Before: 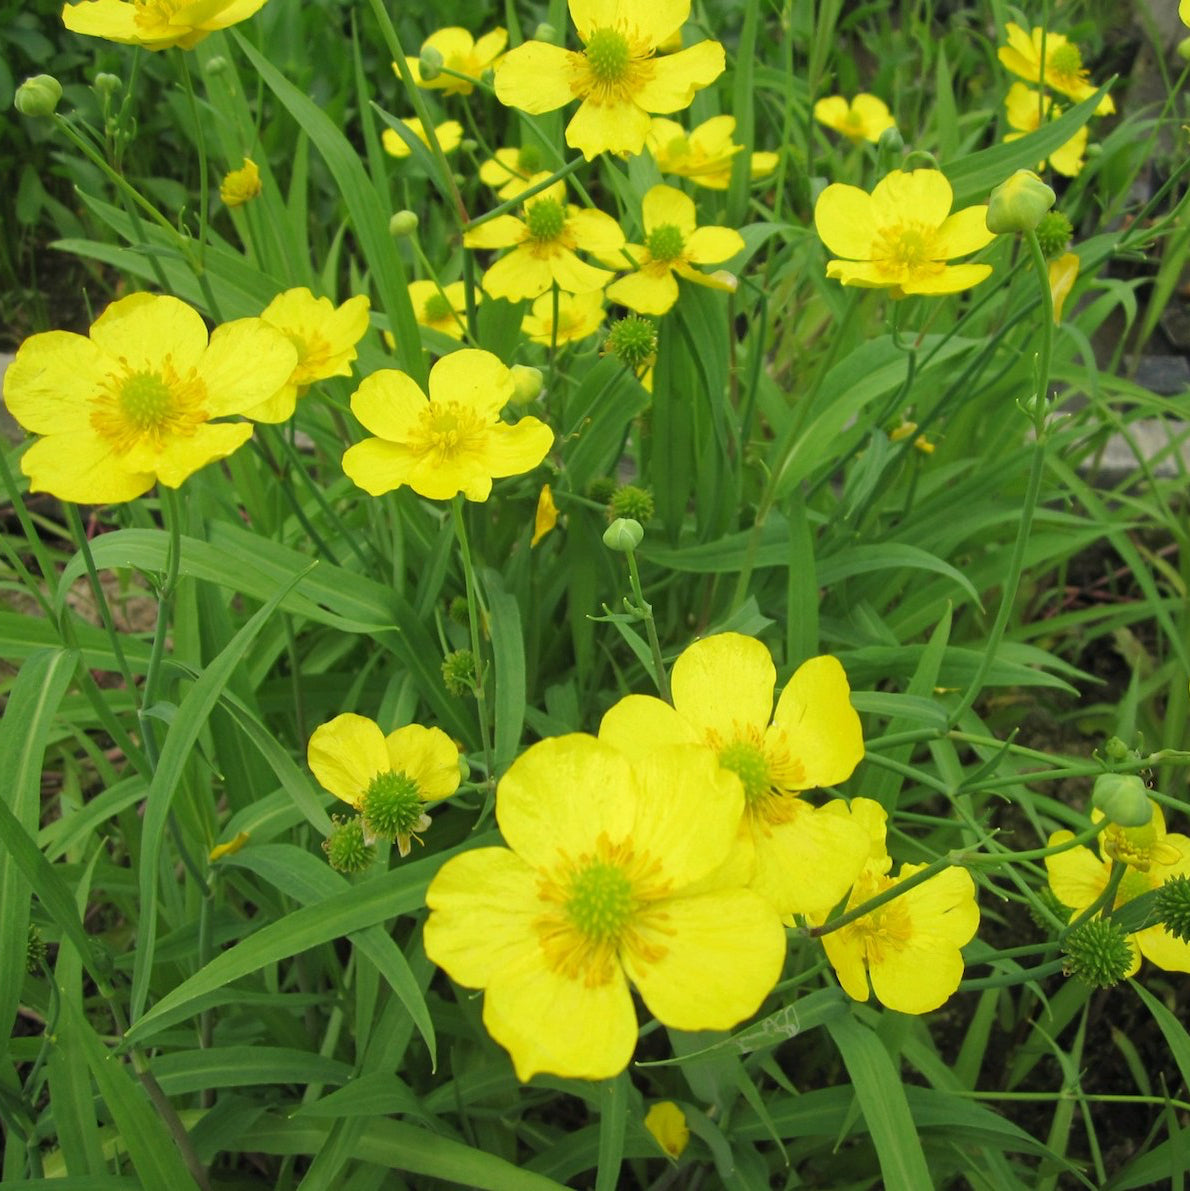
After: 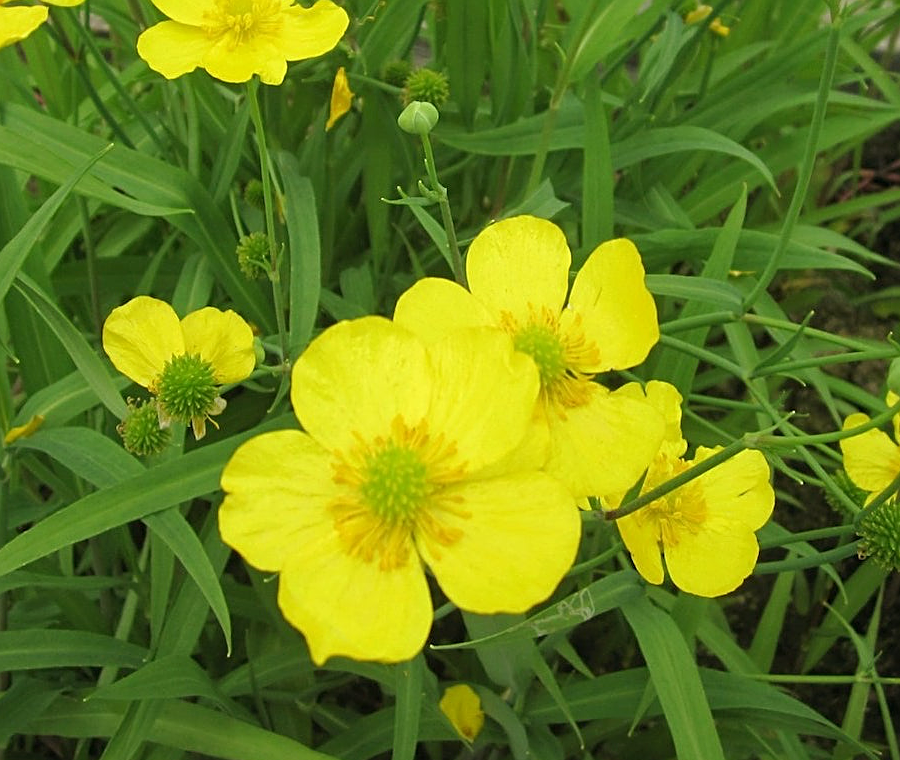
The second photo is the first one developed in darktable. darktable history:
color balance: mode lift, gamma, gain (sRGB), lift [1, 0.99, 1.01, 0.992], gamma [1, 1.037, 0.974, 0.963]
tone equalizer: on, module defaults
sharpen: on, module defaults
crop and rotate: left 17.299%, top 35.115%, right 7.015%, bottom 1.024%
